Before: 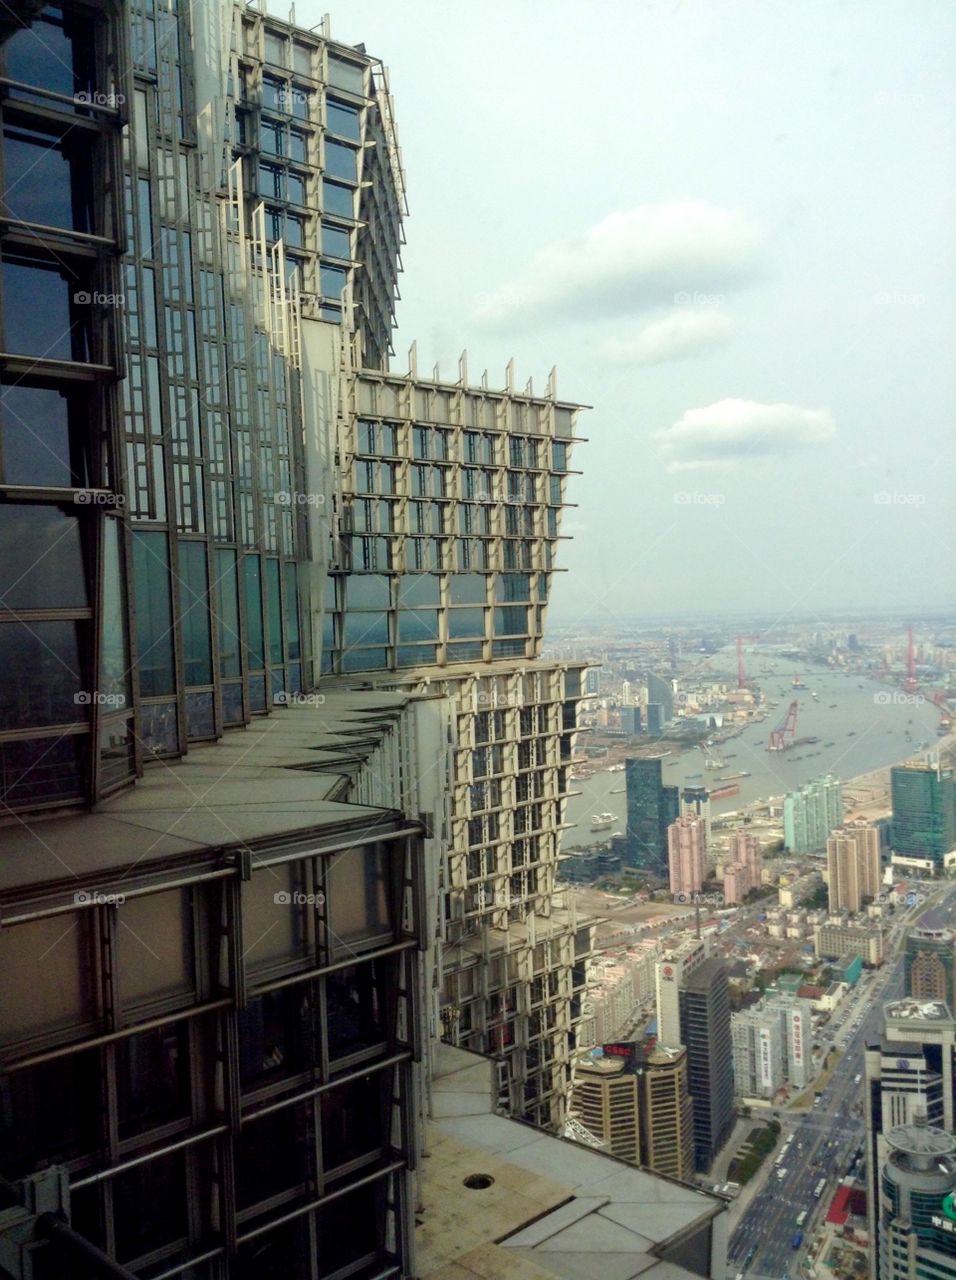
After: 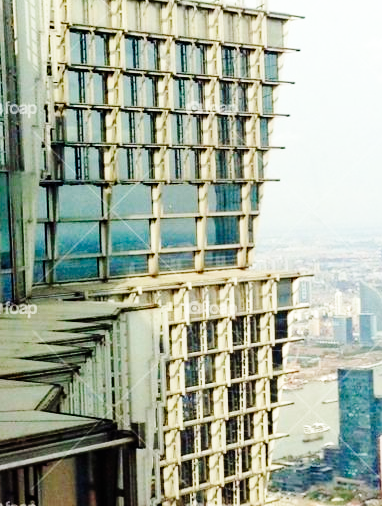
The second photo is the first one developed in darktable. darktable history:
crop: left 30.207%, top 30.508%, right 29.798%, bottom 29.915%
base curve: curves: ch0 [(0, 0) (0, 0) (0.002, 0.001) (0.008, 0.003) (0.019, 0.011) (0.037, 0.037) (0.064, 0.11) (0.102, 0.232) (0.152, 0.379) (0.216, 0.524) (0.296, 0.665) (0.394, 0.789) (0.512, 0.881) (0.651, 0.945) (0.813, 0.986) (1, 1)], preserve colors none
haze removal: compatibility mode true, adaptive false
